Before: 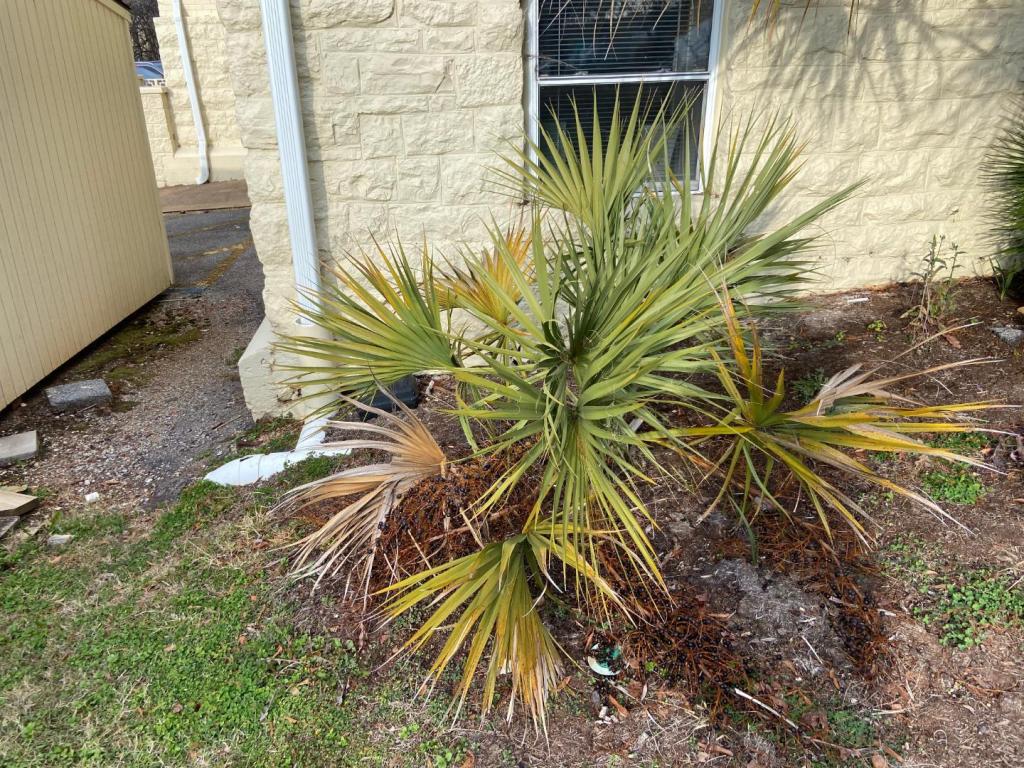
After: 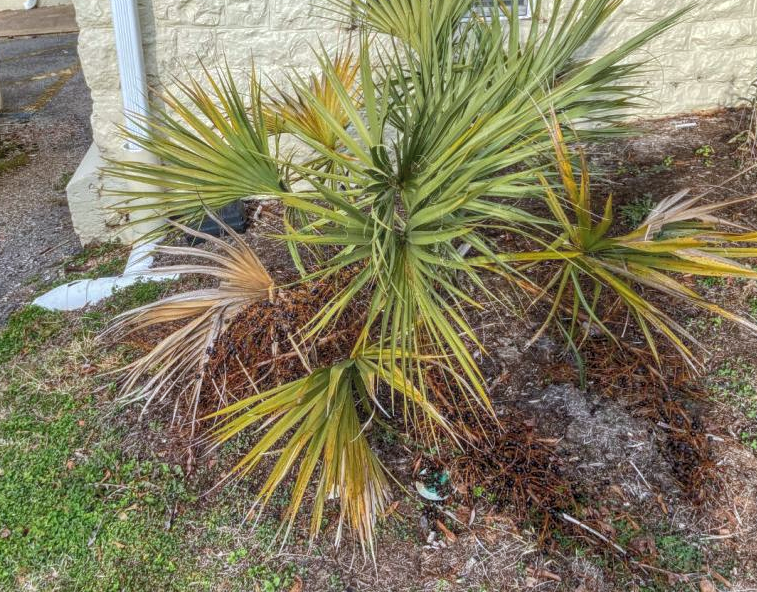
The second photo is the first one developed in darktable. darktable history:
crop: left 16.871%, top 22.857%, right 9.116%
local contrast: highlights 66%, shadows 33%, detail 166%, midtone range 0.2
white balance: red 0.976, blue 1.04
